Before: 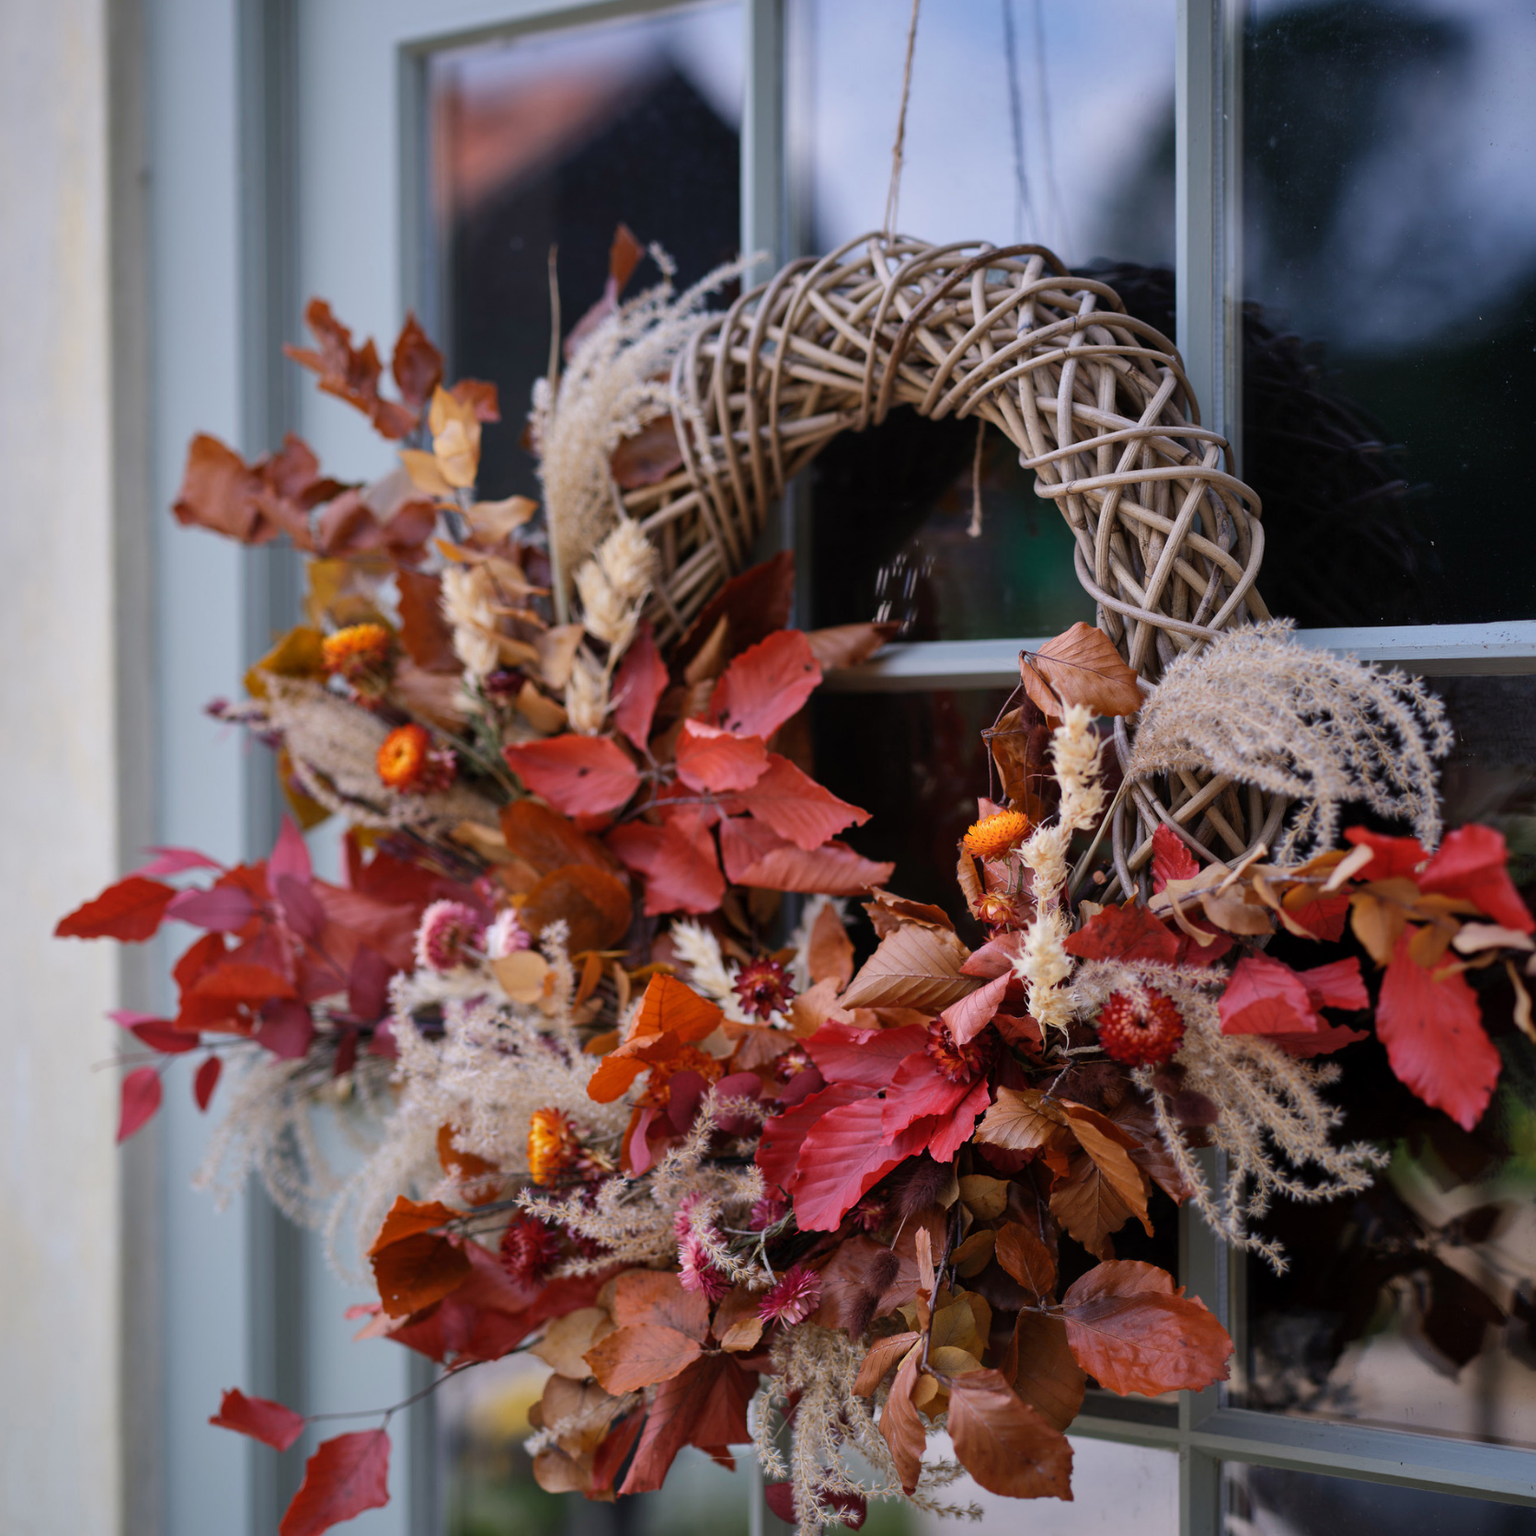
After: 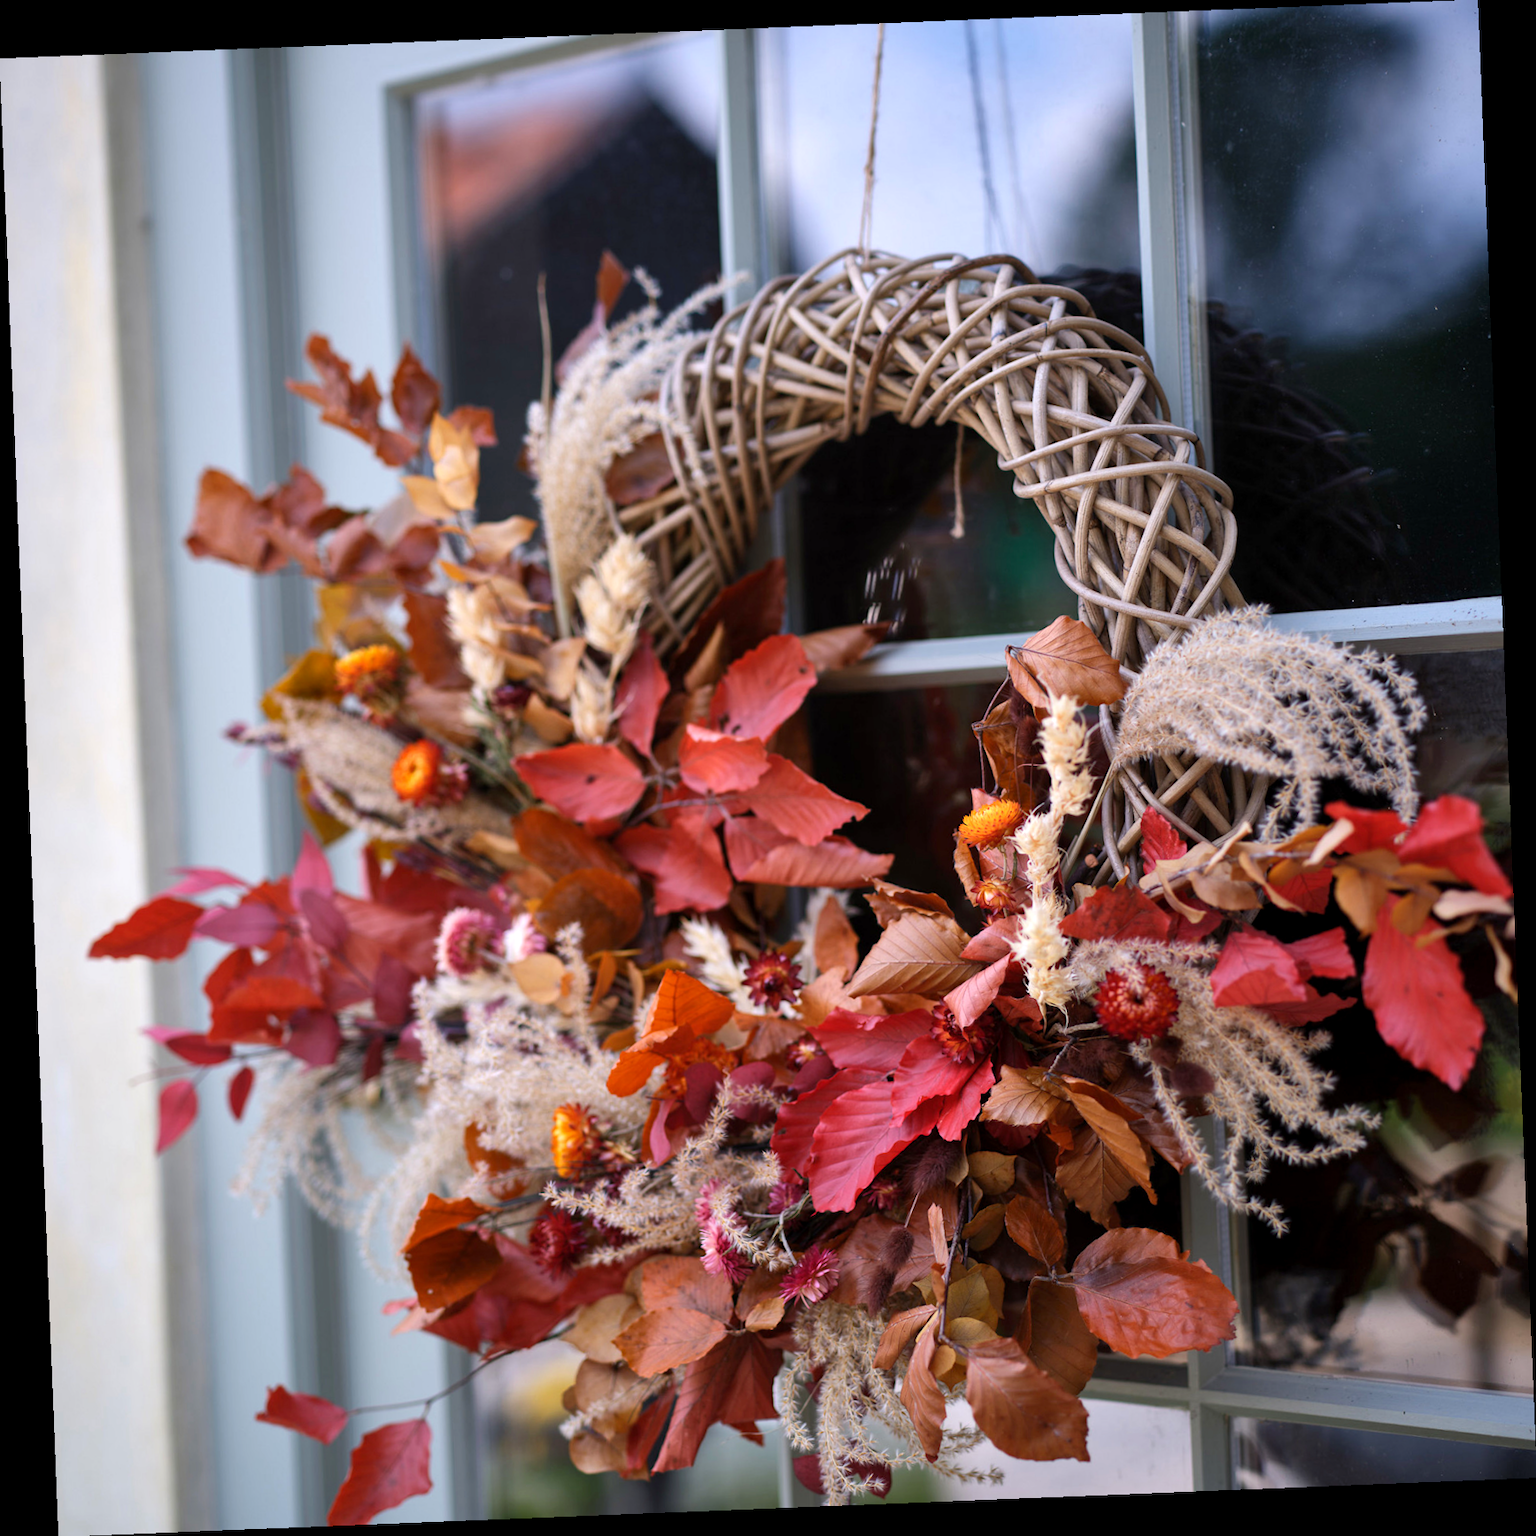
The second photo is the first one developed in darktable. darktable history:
exposure: black level correction 0.001, exposure 0.5 EV, compensate exposure bias true, compensate highlight preservation false
rotate and perspective: rotation -2.29°, automatic cropping off
